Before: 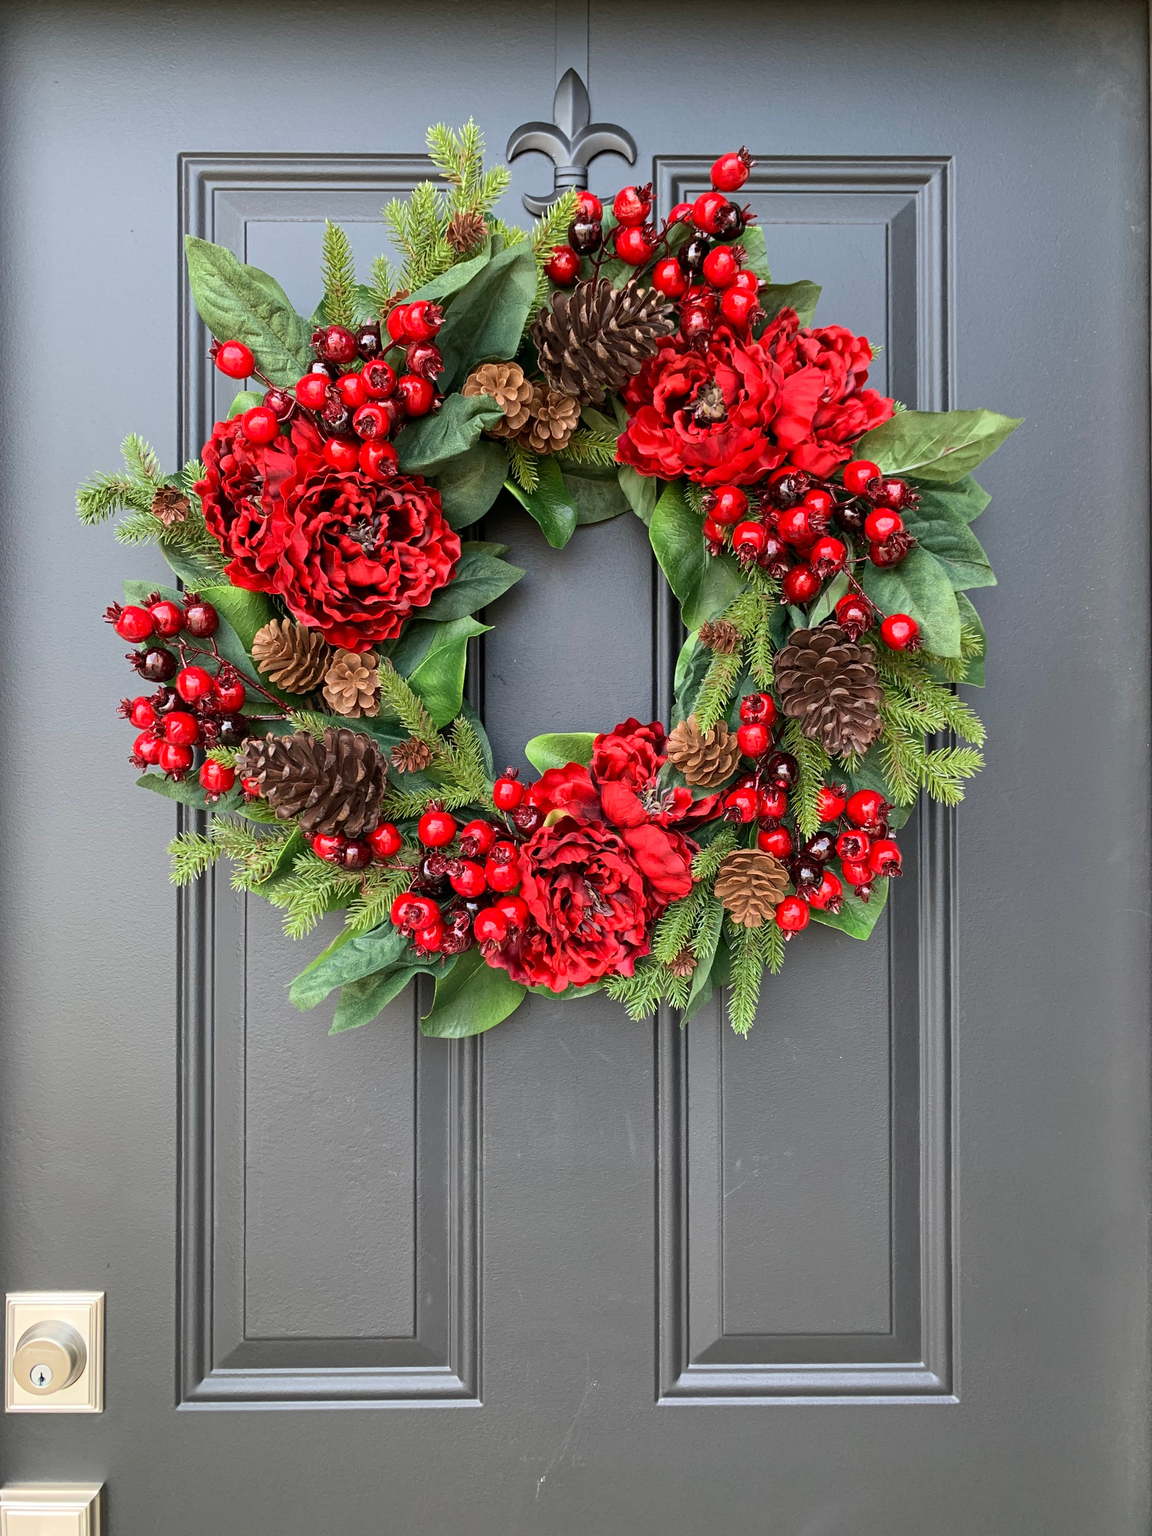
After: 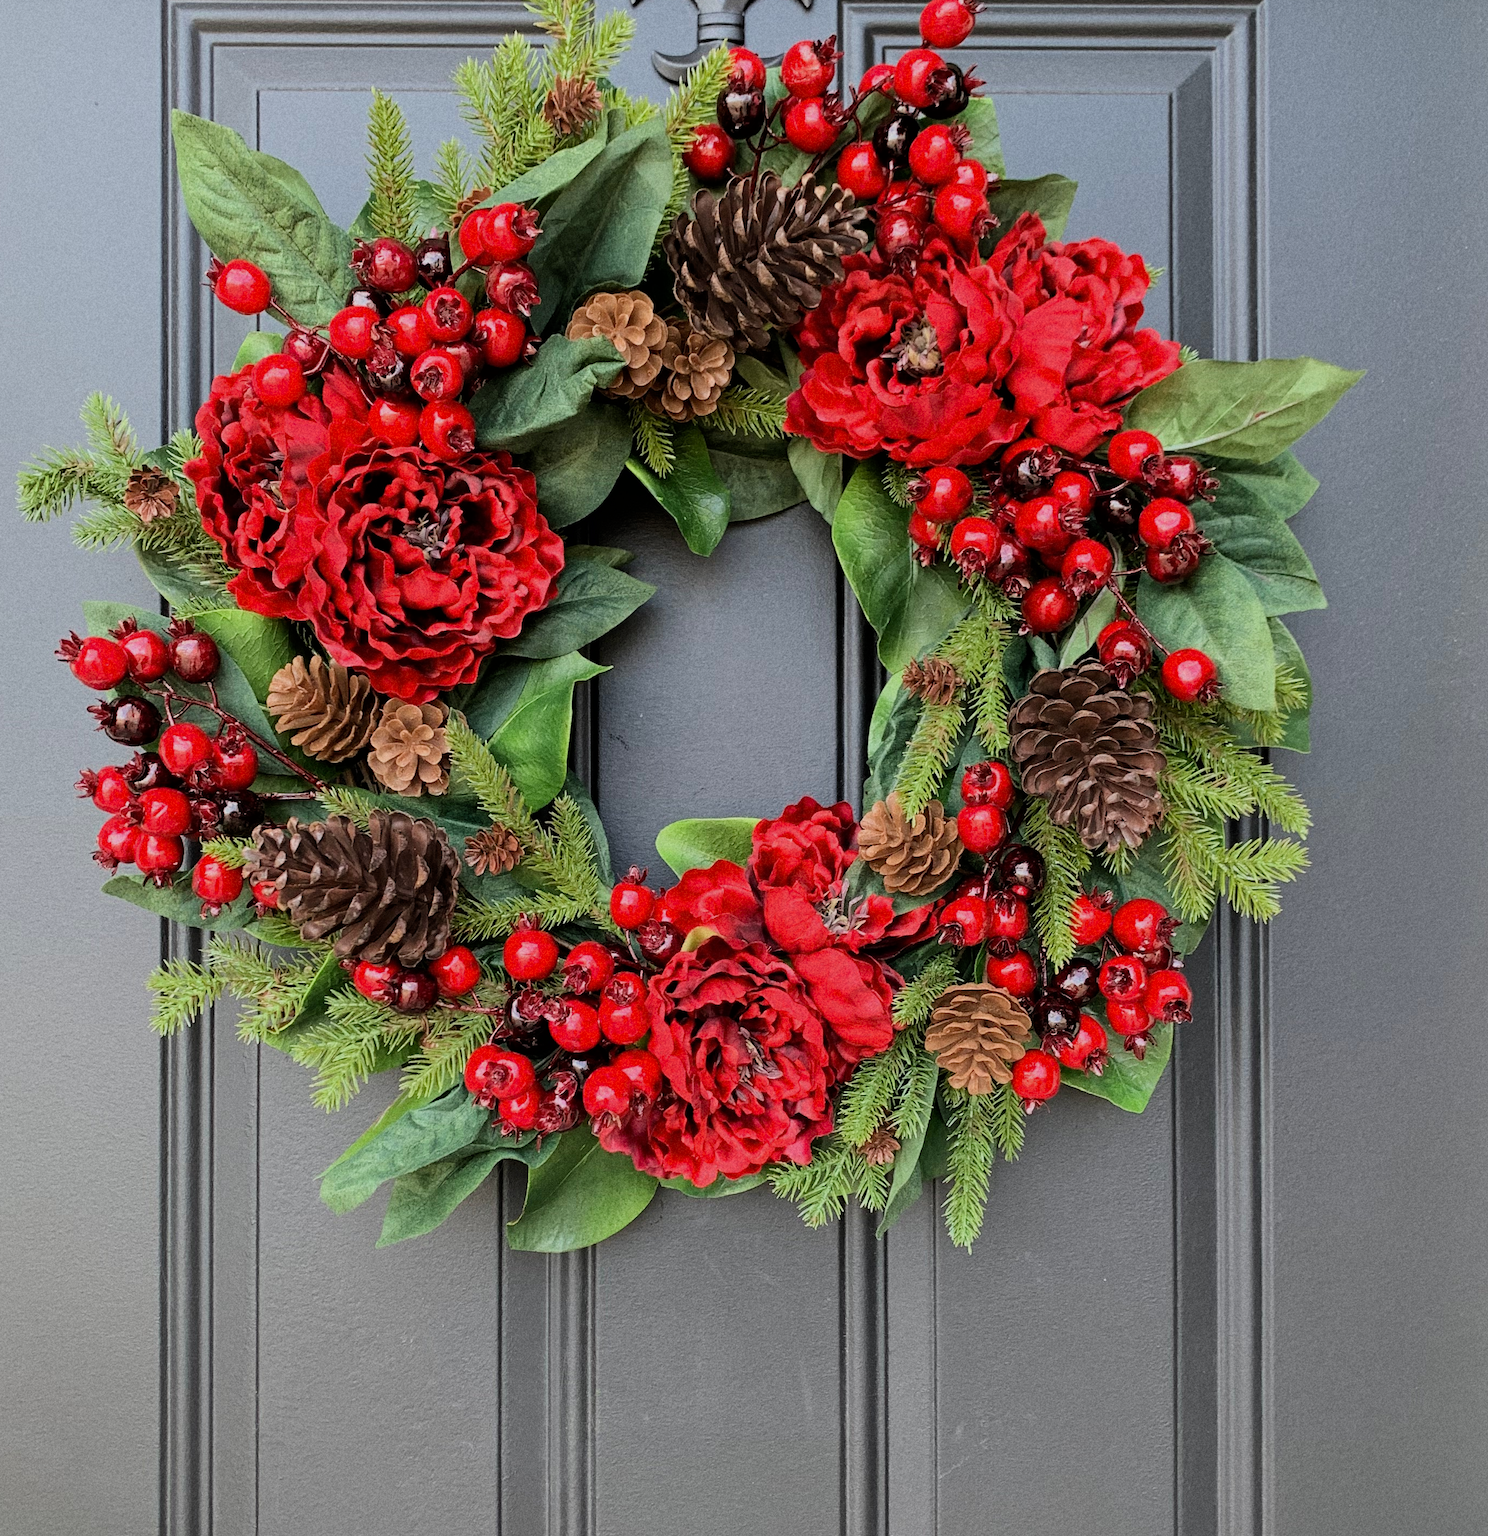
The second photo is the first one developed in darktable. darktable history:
crop: left 5.596%, top 10.314%, right 3.534%, bottom 19.395%
filmic rgb: black relative exposure -7.65 EV, white relative exposure 4.56 EV, hardness 3.61, color science v6 (2022)
grain: on, module defaults
